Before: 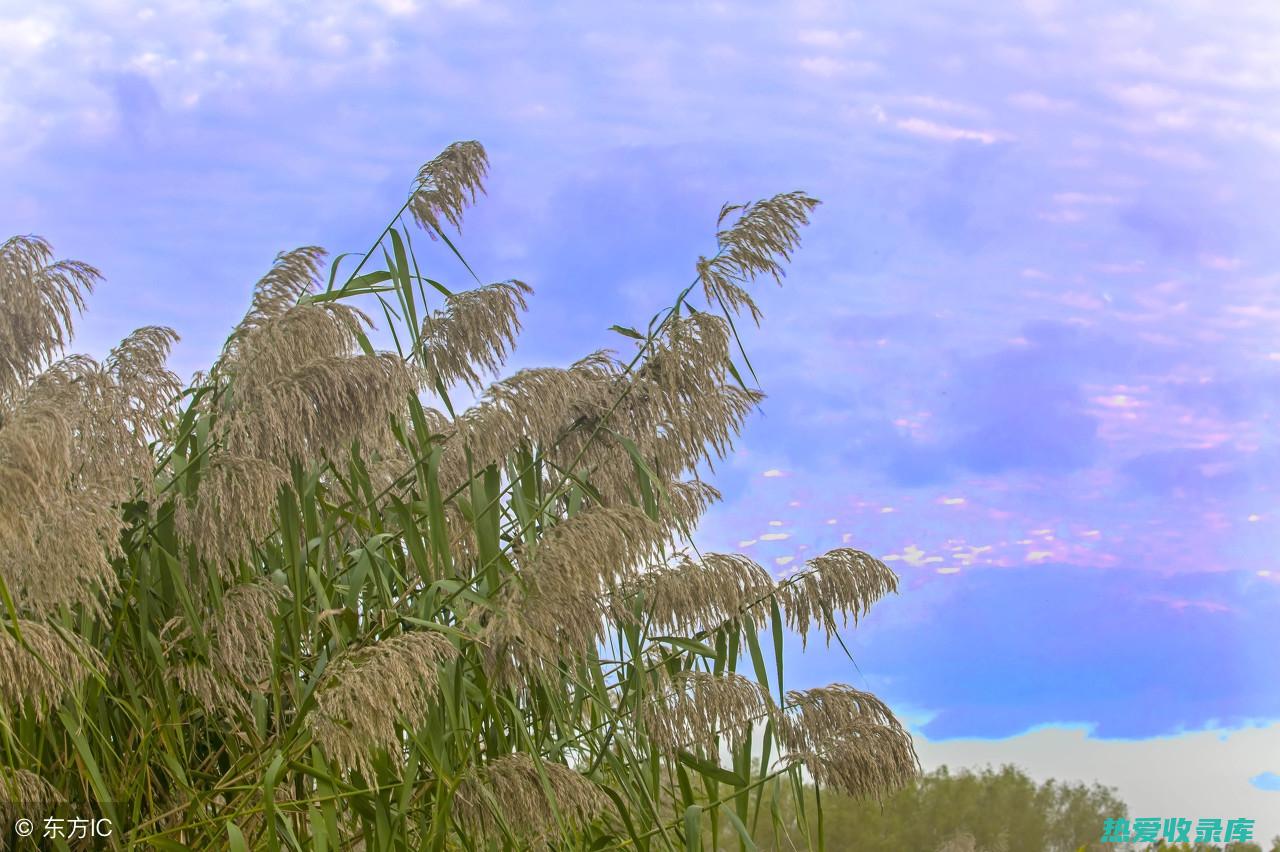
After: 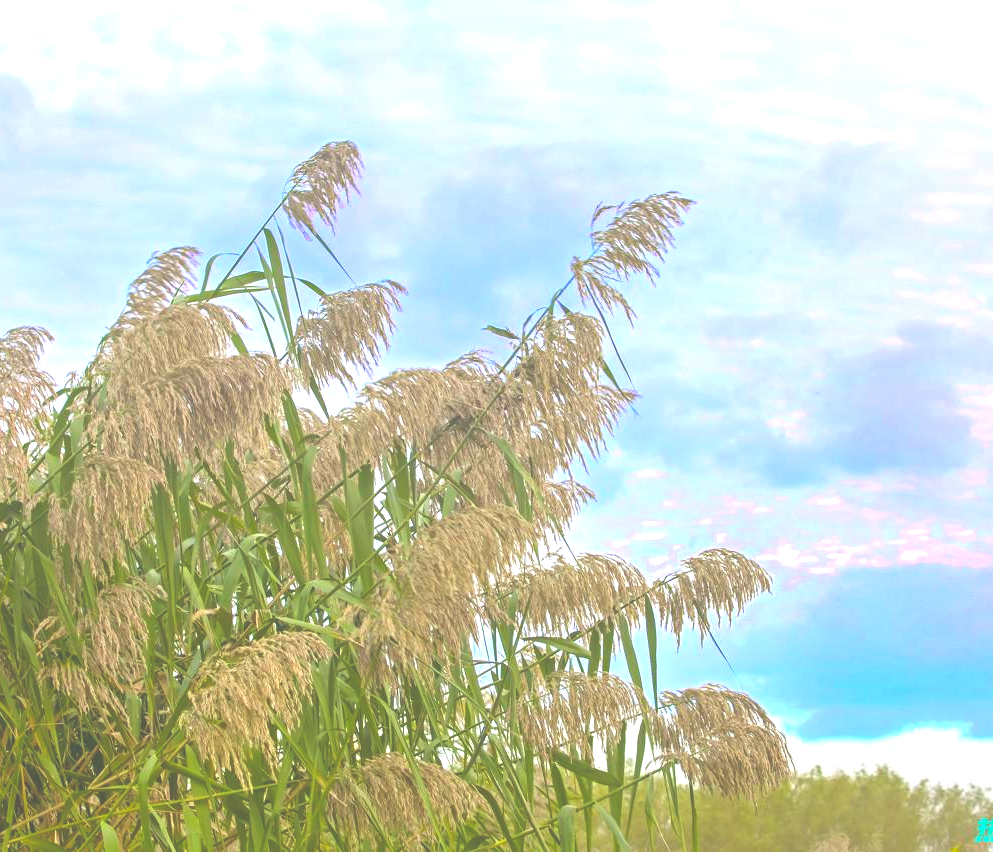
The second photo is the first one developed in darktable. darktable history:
contrast brightness saturation: contrast -0.182, saturation 0.188
exposure: black level correction -0.023, exposure 1.393 EV, compensate highlight preservation false
crop: left 9.865%, right 12.546%
